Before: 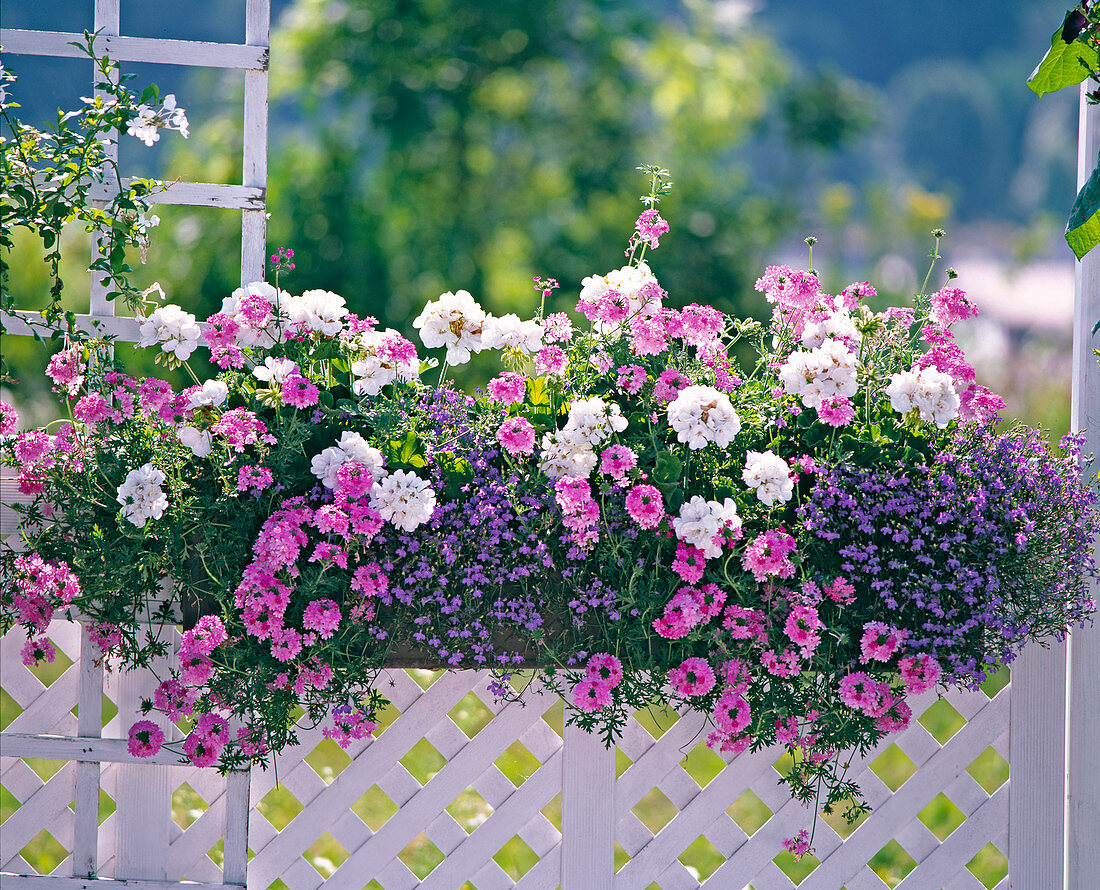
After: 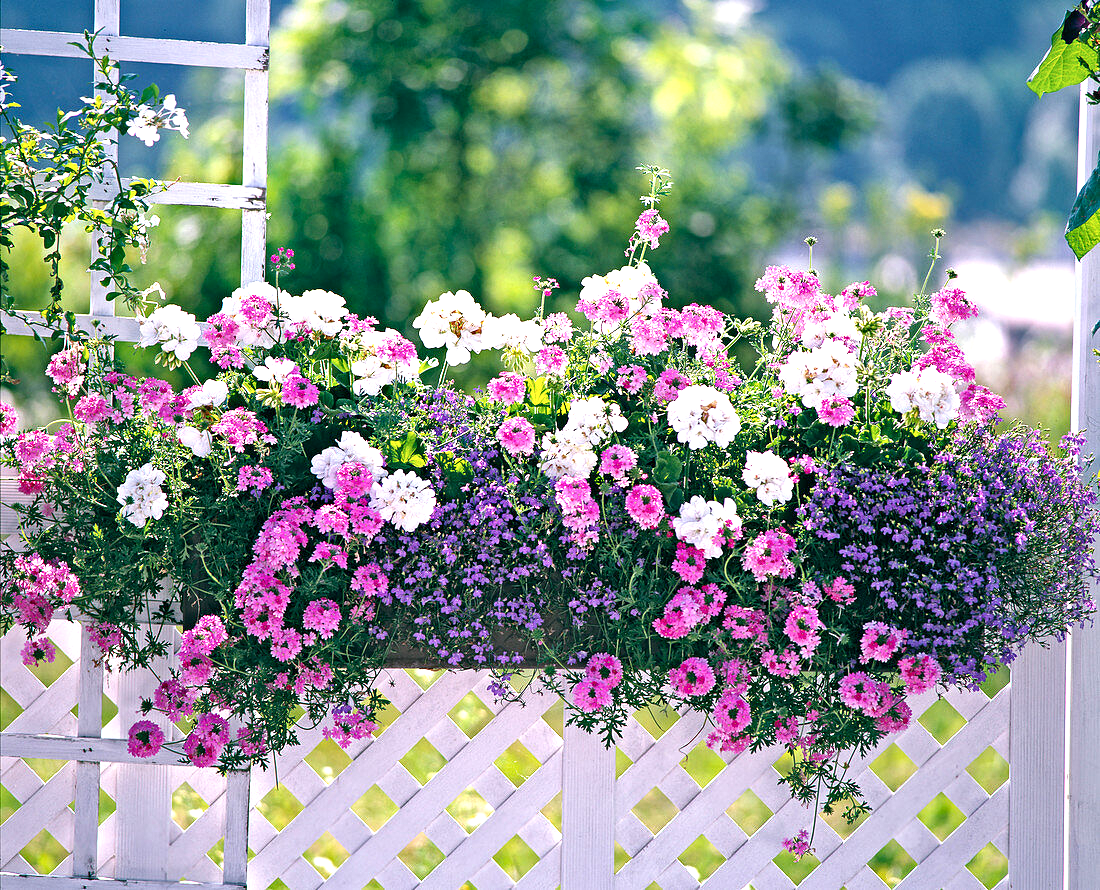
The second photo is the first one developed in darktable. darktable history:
exposure: black level correction 0, exposure 0.588 EV, compensate highlight preservation false
local contrast: mode bilateral grid, contrast 99, coarseness 100, detail 165%, midtone range 0.2
